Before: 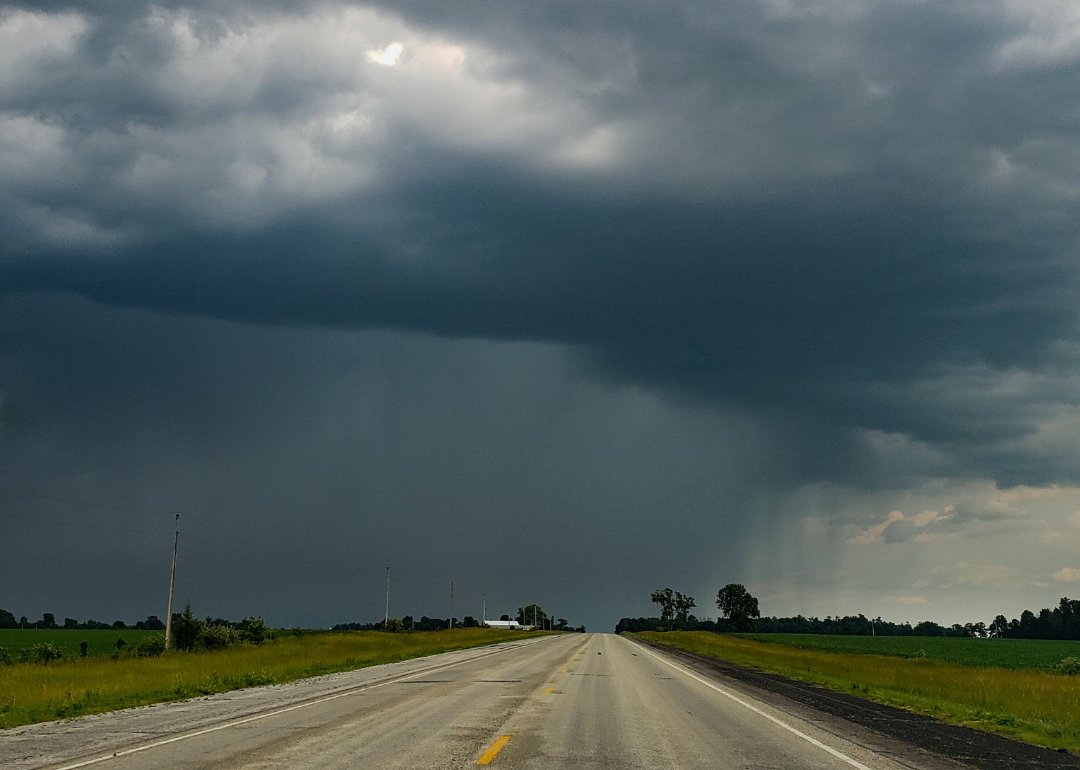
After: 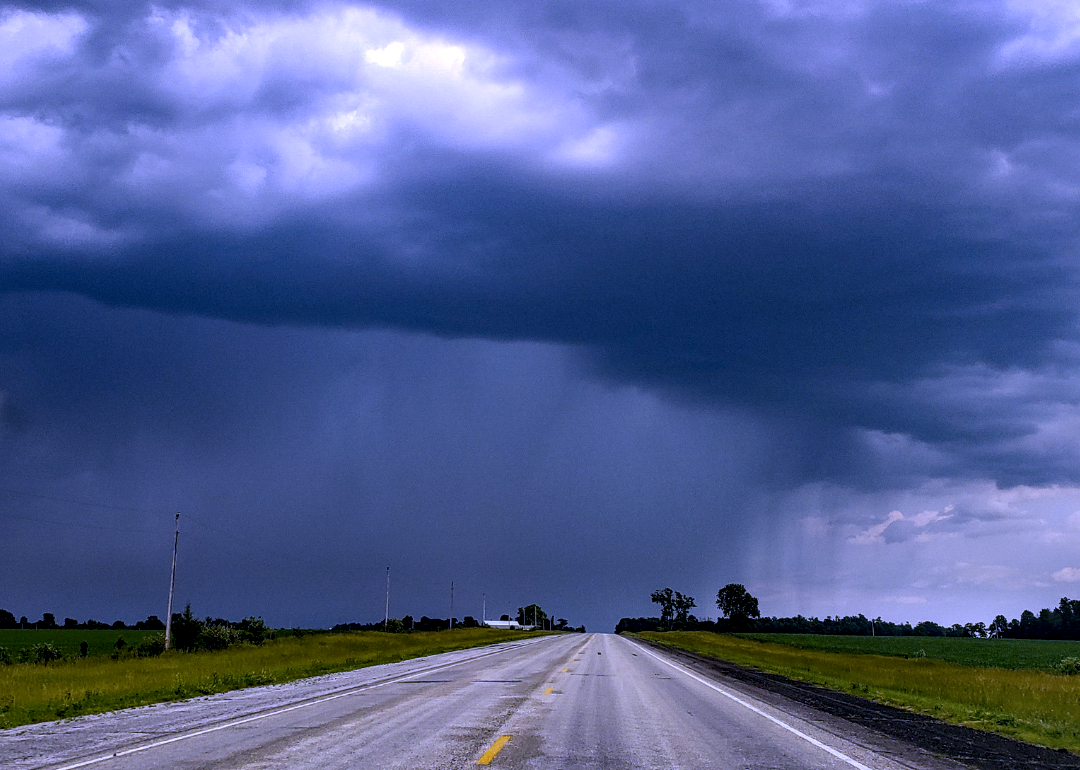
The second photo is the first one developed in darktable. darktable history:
local contrast: detail 150%
white balance: red 0.98, blue 1.61
